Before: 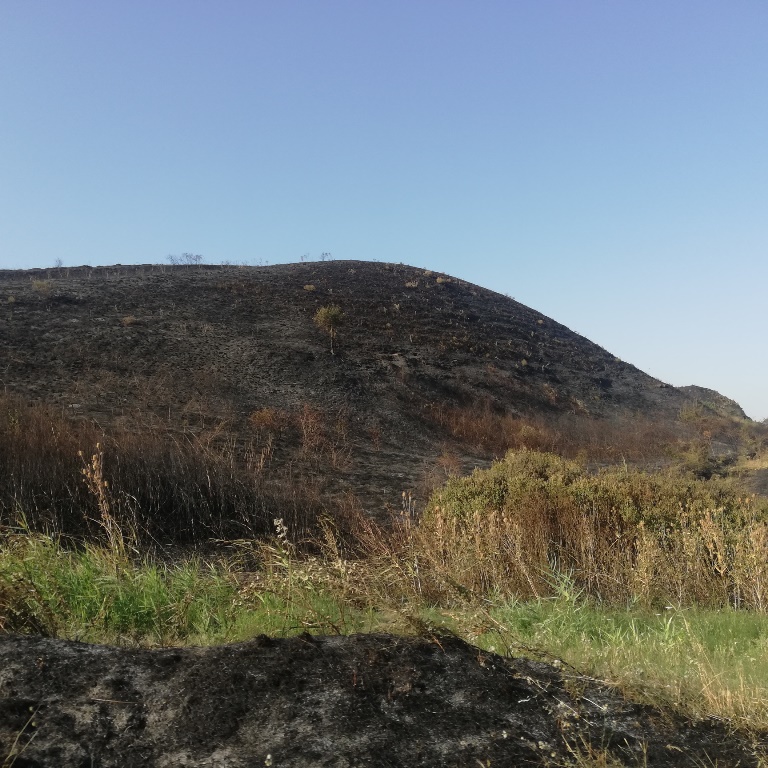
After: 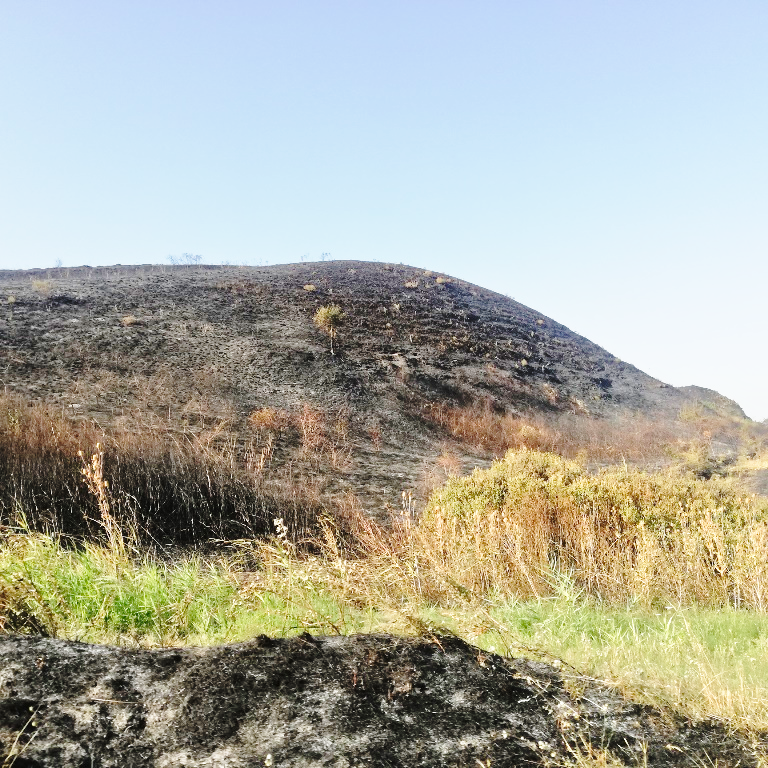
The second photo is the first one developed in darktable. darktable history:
tone equalizer: -7 EV 0.15 EV, -6 EV 0.6 EV, -5 EV 1.15 EV, -4 EV 1.33 EV, -3 EV 1.15 EV, -2 EV 0.6 EV, -1 EV 0.15 EV, mask exposure compensation -0.5 EV
base curve: curves: ch0 [(0, 0) (0.032, 0.037) (0.105, 0.228) (0.435, 0.76) (0.856, 0.983) (1, 1)], preserve colors none
